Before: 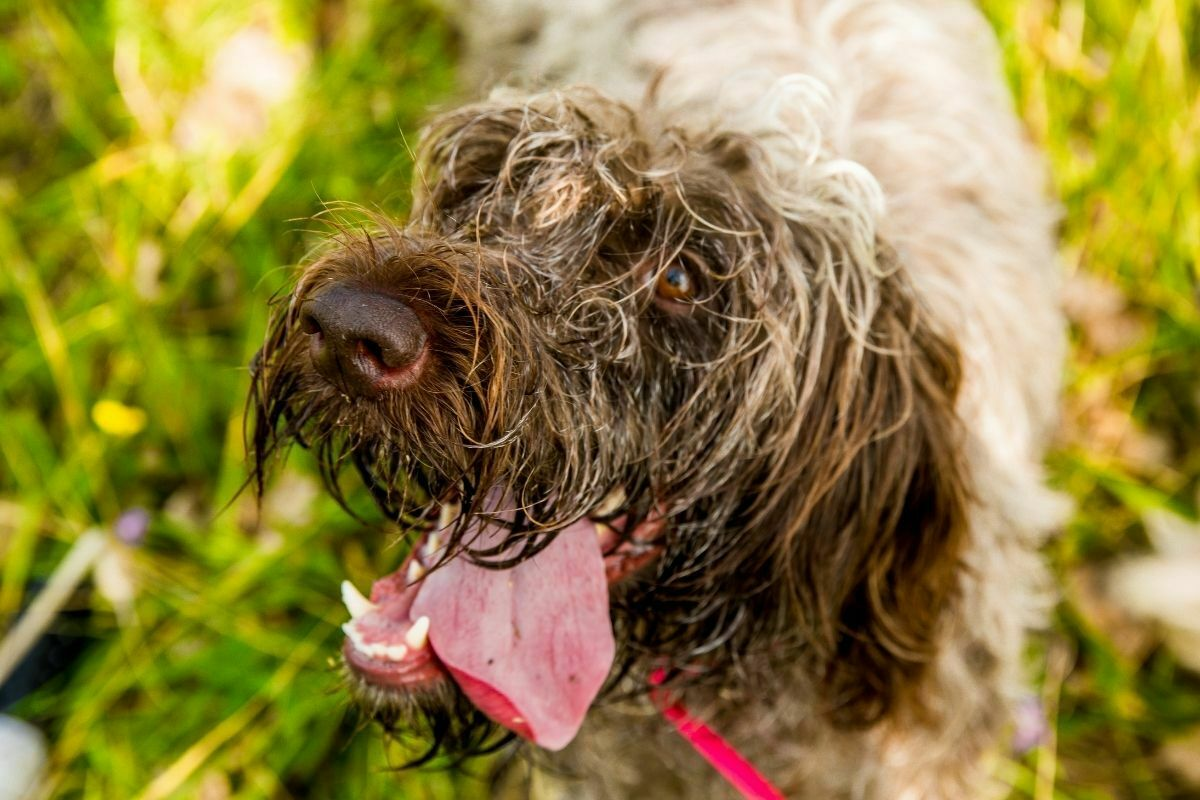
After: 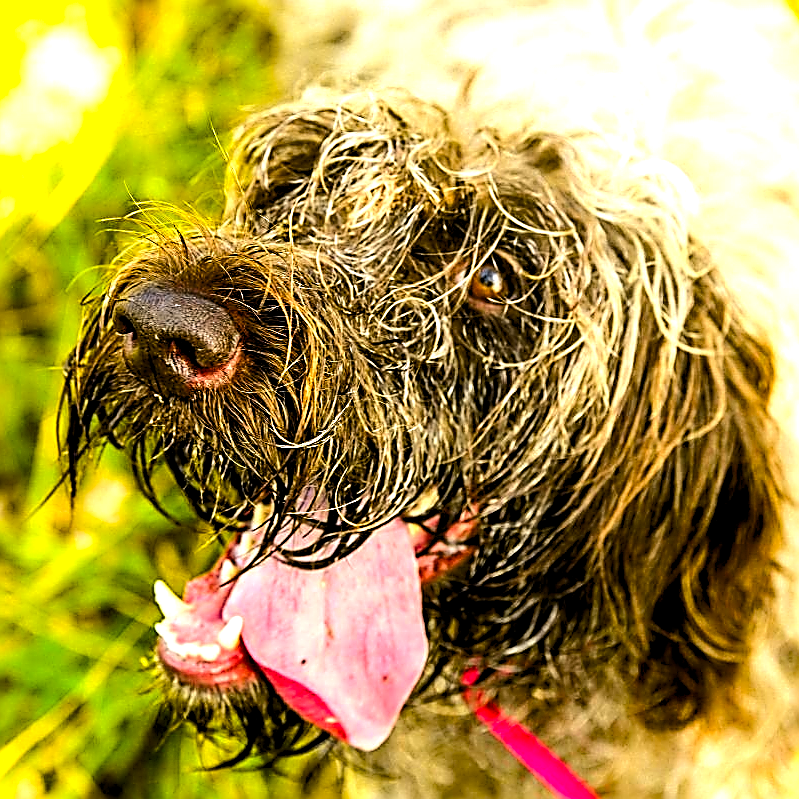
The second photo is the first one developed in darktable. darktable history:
crop and rotate: left 15.635%, right 17.778%
tone curve: curves: ch0 [(0, 0) (0.239, 0.248) (0.508, 0.606) (0.828, 0.878) (1, 1)]; ch1 [(0, 0) (0.401, 0.42) (0.45, 0.464) (0.492, 0.498) (0.511, 0.507) (0.561, 0.549) (0.688, 0.726) (1, 1)]; ch2 [(0, 0) (0.411, 0.433) (0.5, 0.504) (0.545, 0.574) (1, 1)], color space Lab, independent channels, preserve colors none
sharpen: amount 1.853
levels: levels [0.031, 0.5, 0.969]
color balance rgb: shadows lift › chroma 1.025%, shadows lift › hue 31.48°, perceptual saturation grading › global saturation 19.92%, perceptual brilliance grading › global brilliance 25.459%, global vibrance 9.611%
